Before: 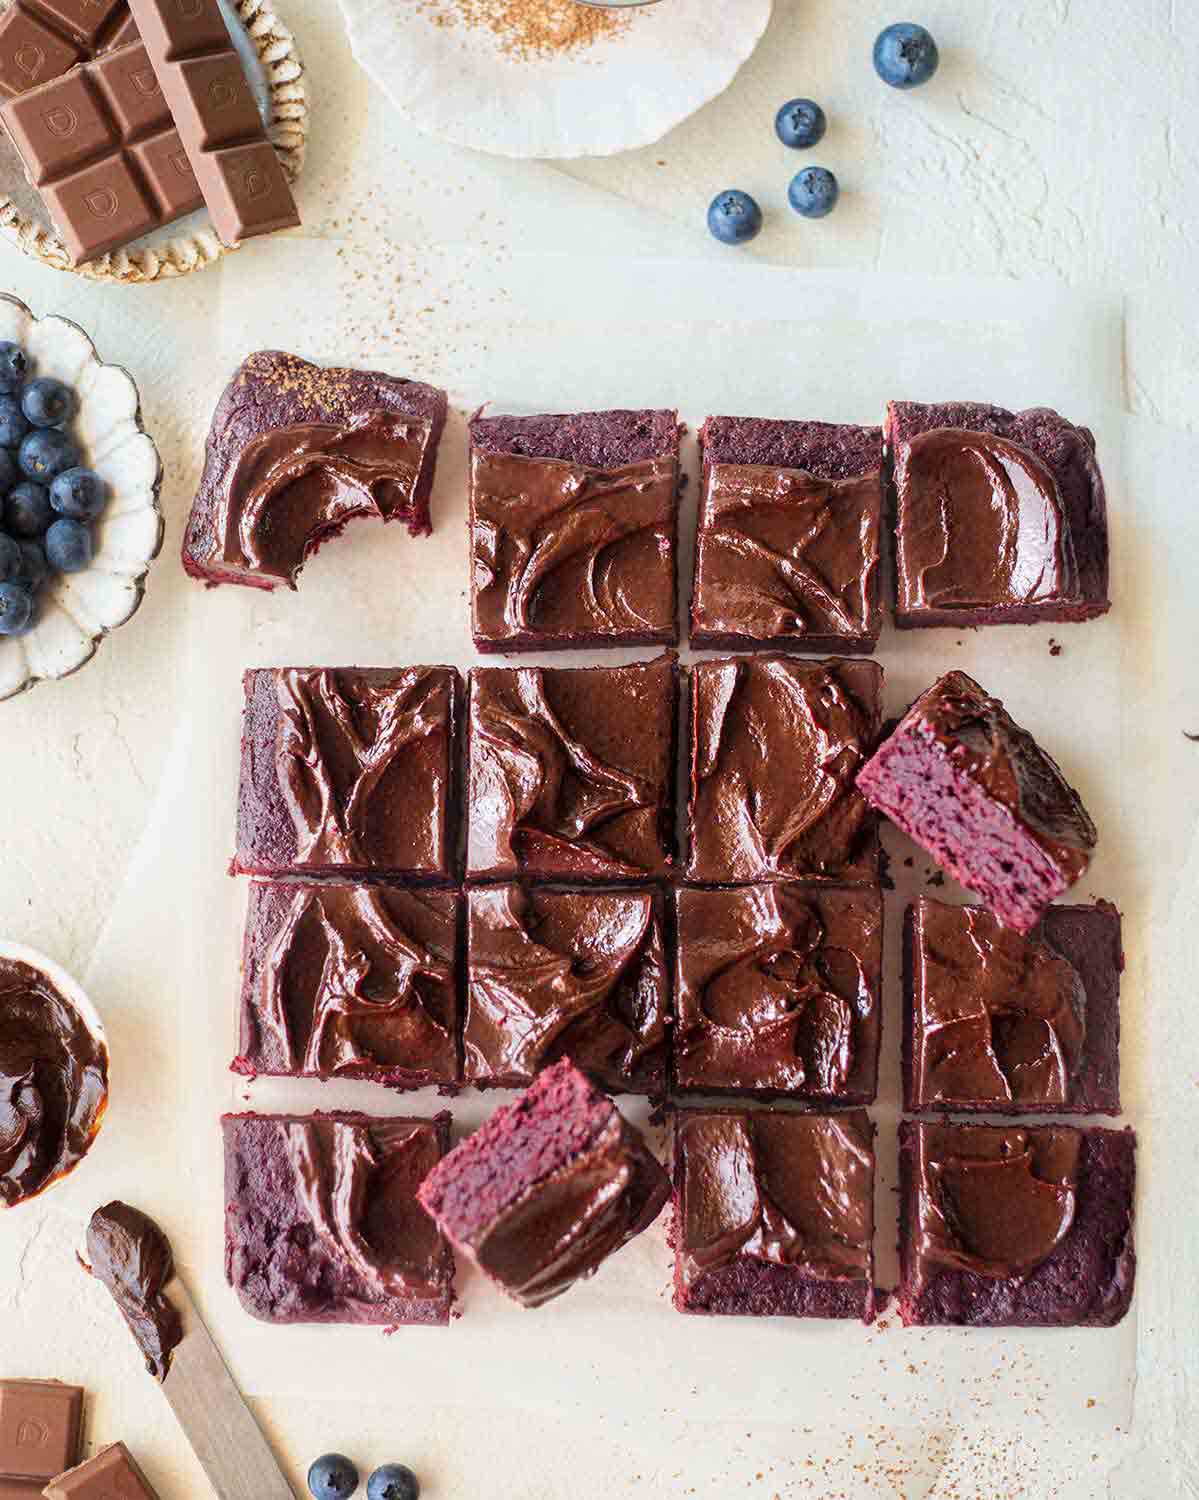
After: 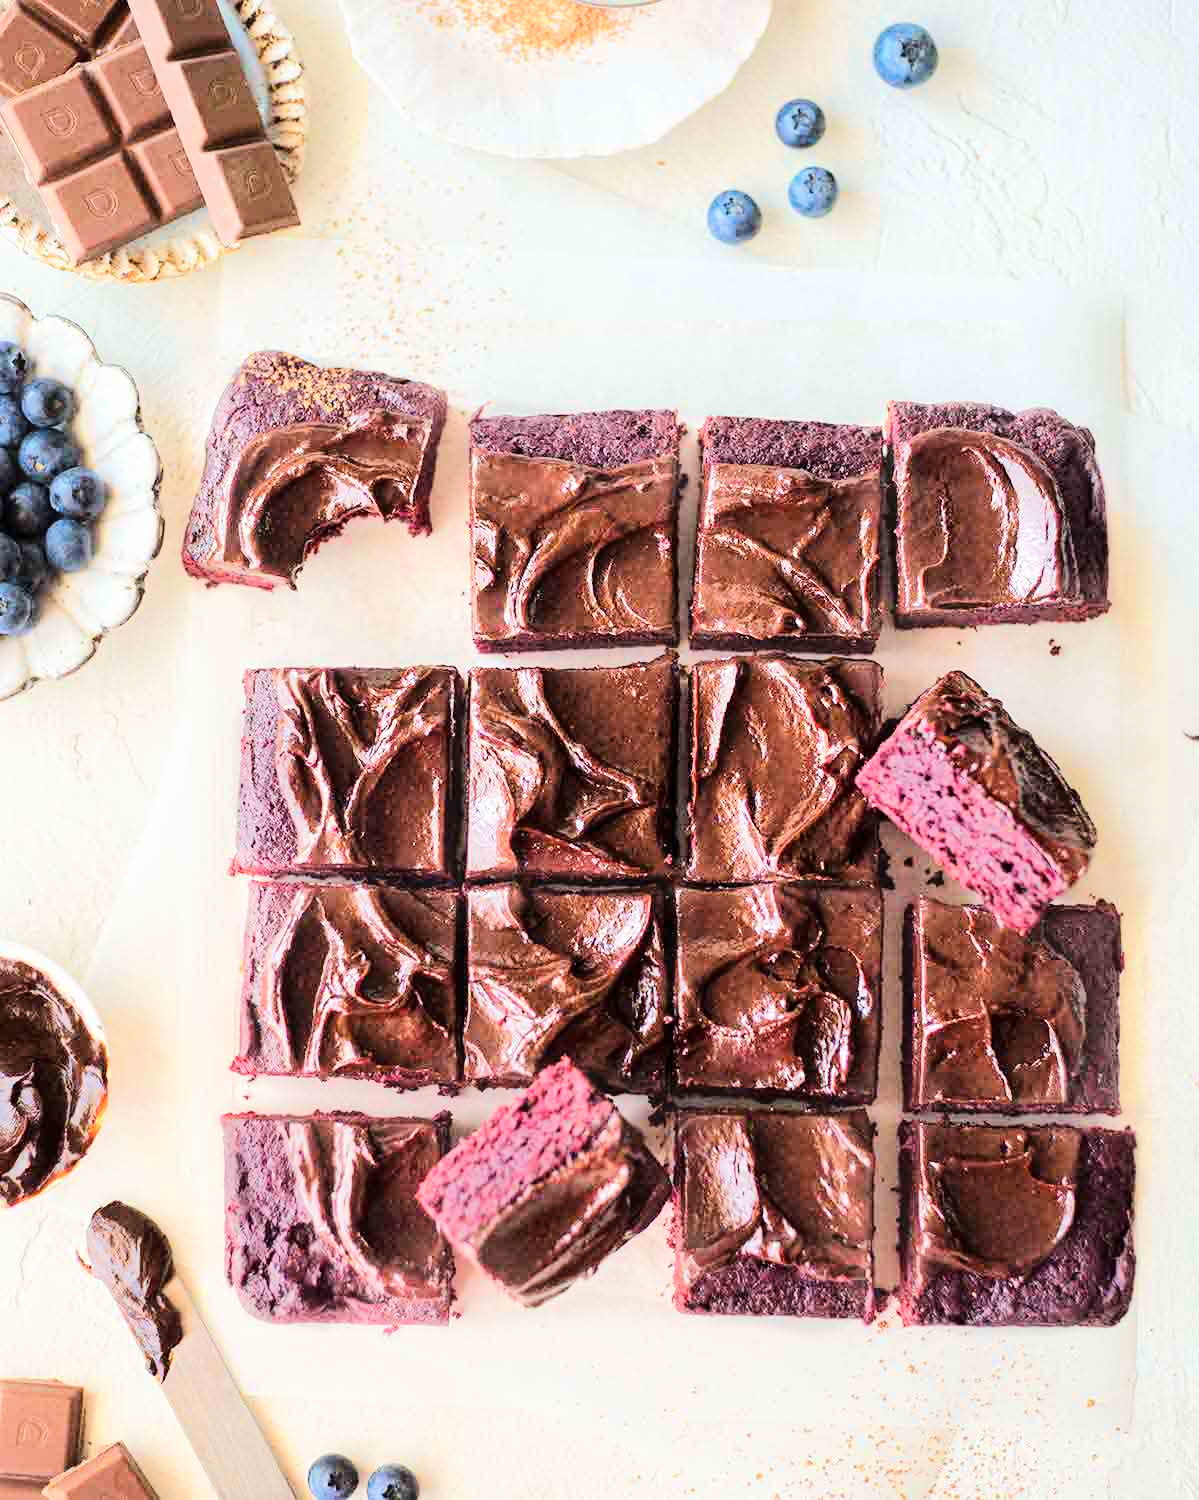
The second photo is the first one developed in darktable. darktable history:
contrast brightness saturation: contrast 0.096, brightness 0.012, saturation 0.017
color zones: curves: ch1 [(0, 0.469) (0.001, 0.469) (0.12, 0.446) (0.248, 0.469) (0.5, 0.5) (0.748, 0.5) (0.999, 0.469) (1, 0.469)]
tone equalizer: -7 EV 0.158 EV, -6 EV 0.631 EV, -5 EV 1.14 EV, -4 EV 1.32 EV, -3 EV 1.13 EV, -2 EV 0.6 EV, -1 EV 0.168 EV, edges refinement/feathering 500, mask exposure compensation -1.57 EV, preserve details no
